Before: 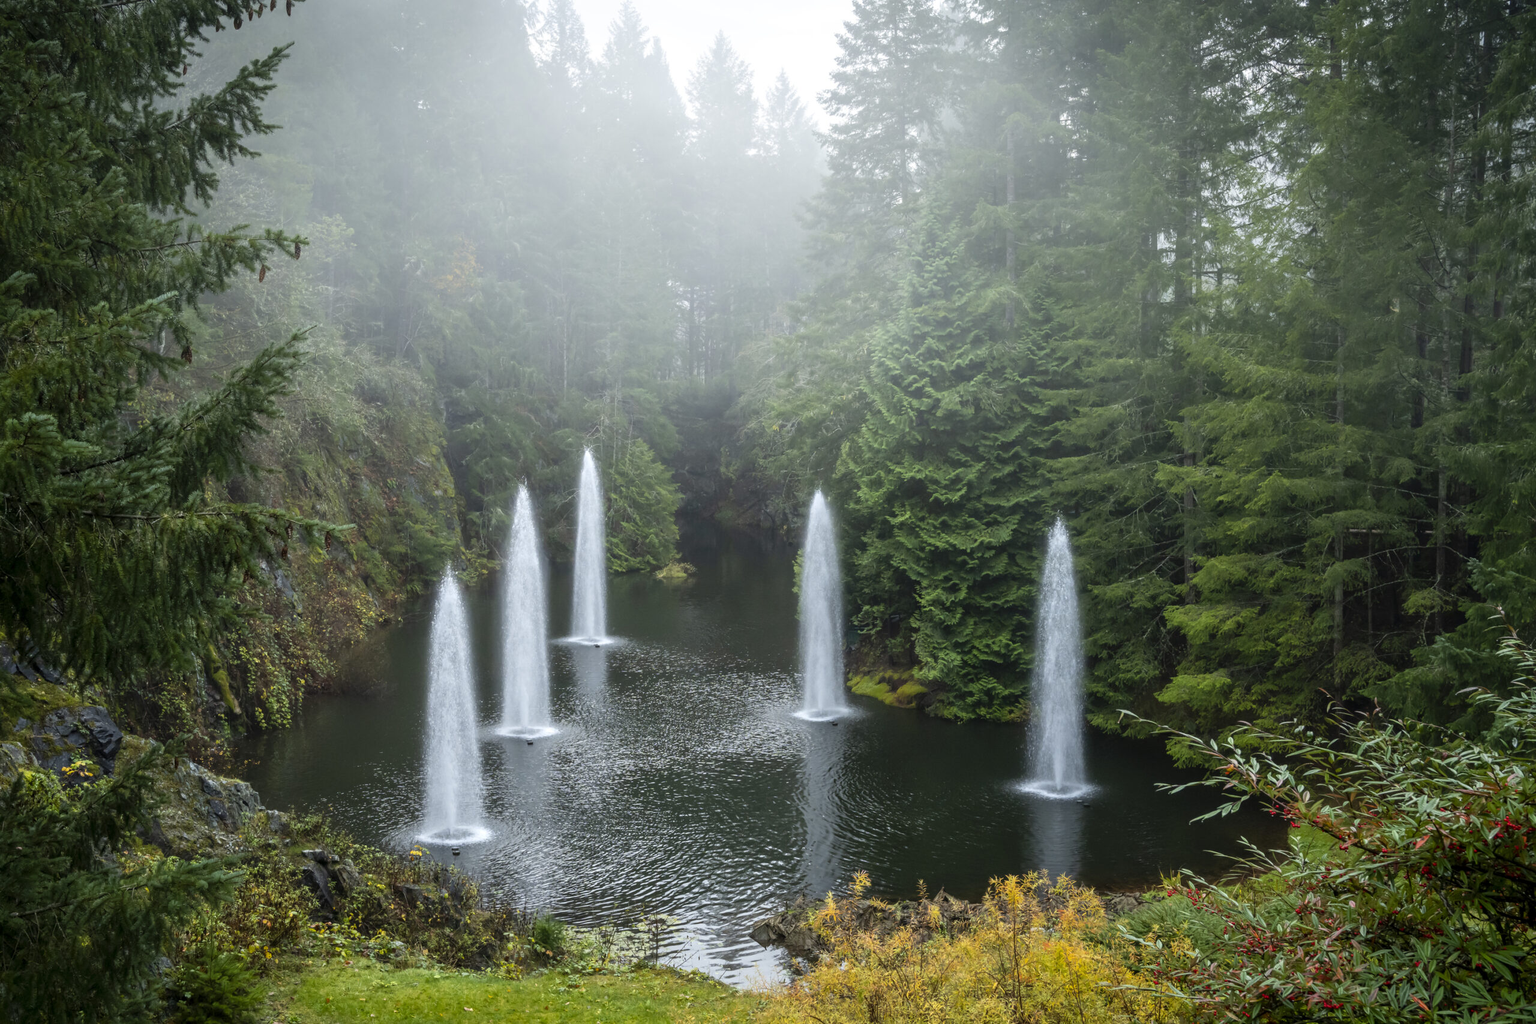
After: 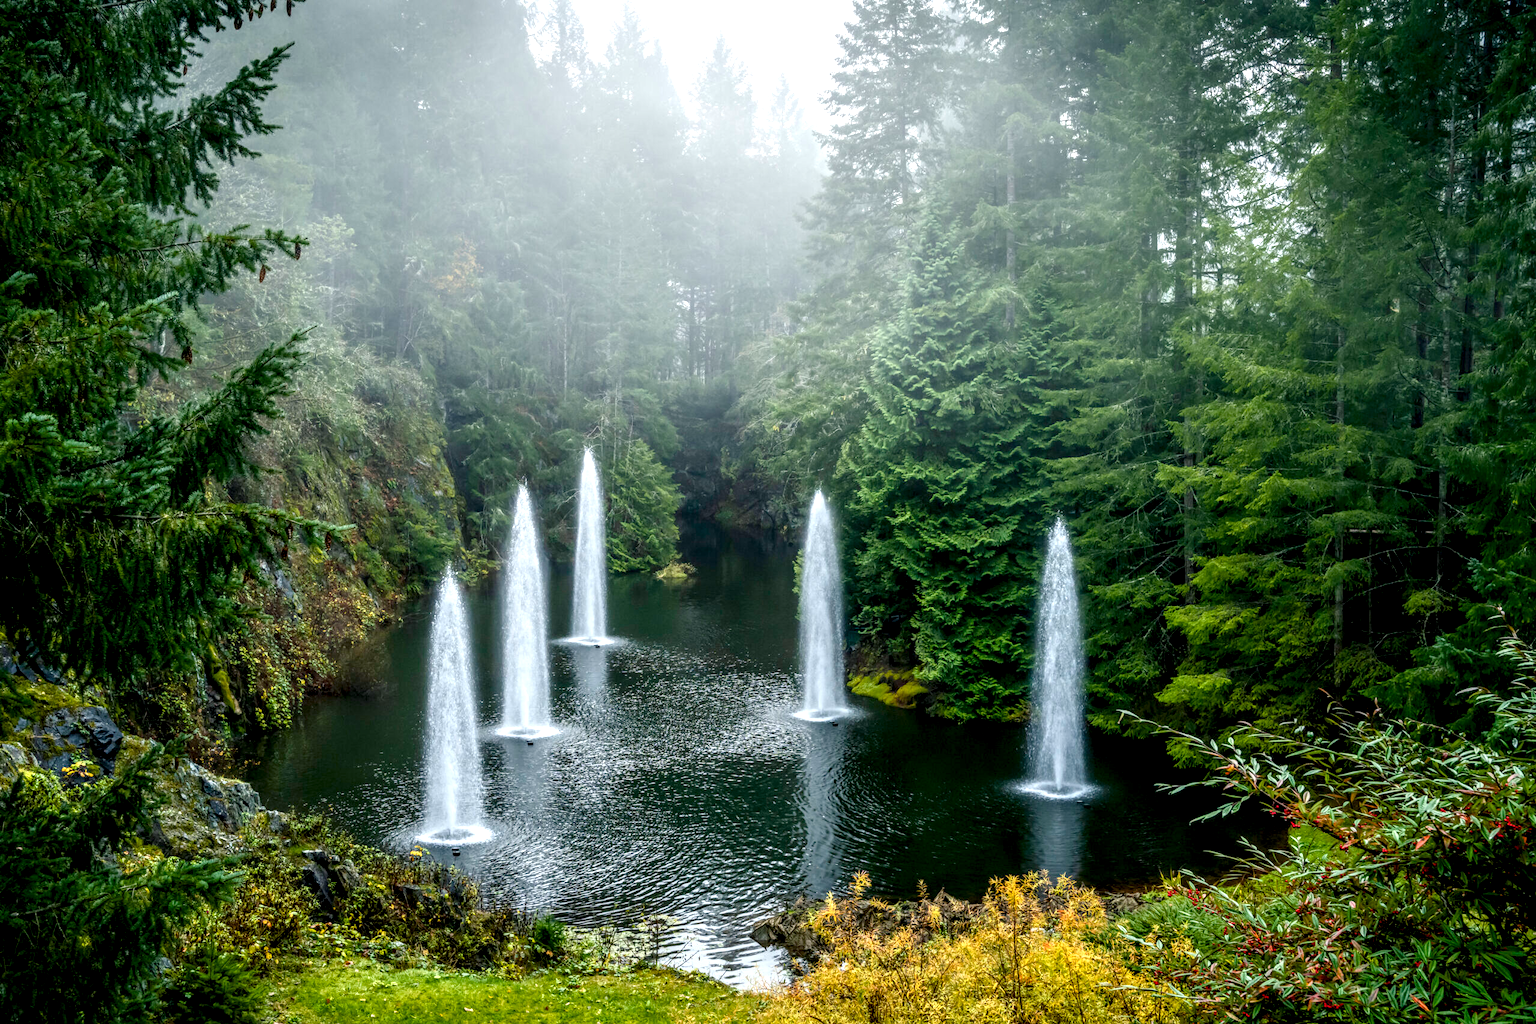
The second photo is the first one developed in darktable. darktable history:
local contrast: highlights 18%, detail 186%
color balance rgb: shadows lift › chroma 2.064%, shadows lift › hue 217.75°, perceptual saturation grading › global saturation 20%, perceptual saturation grading › highlights -24.865%, perceptual saturation grading › shadows 49.265%, global vibrance 20%
